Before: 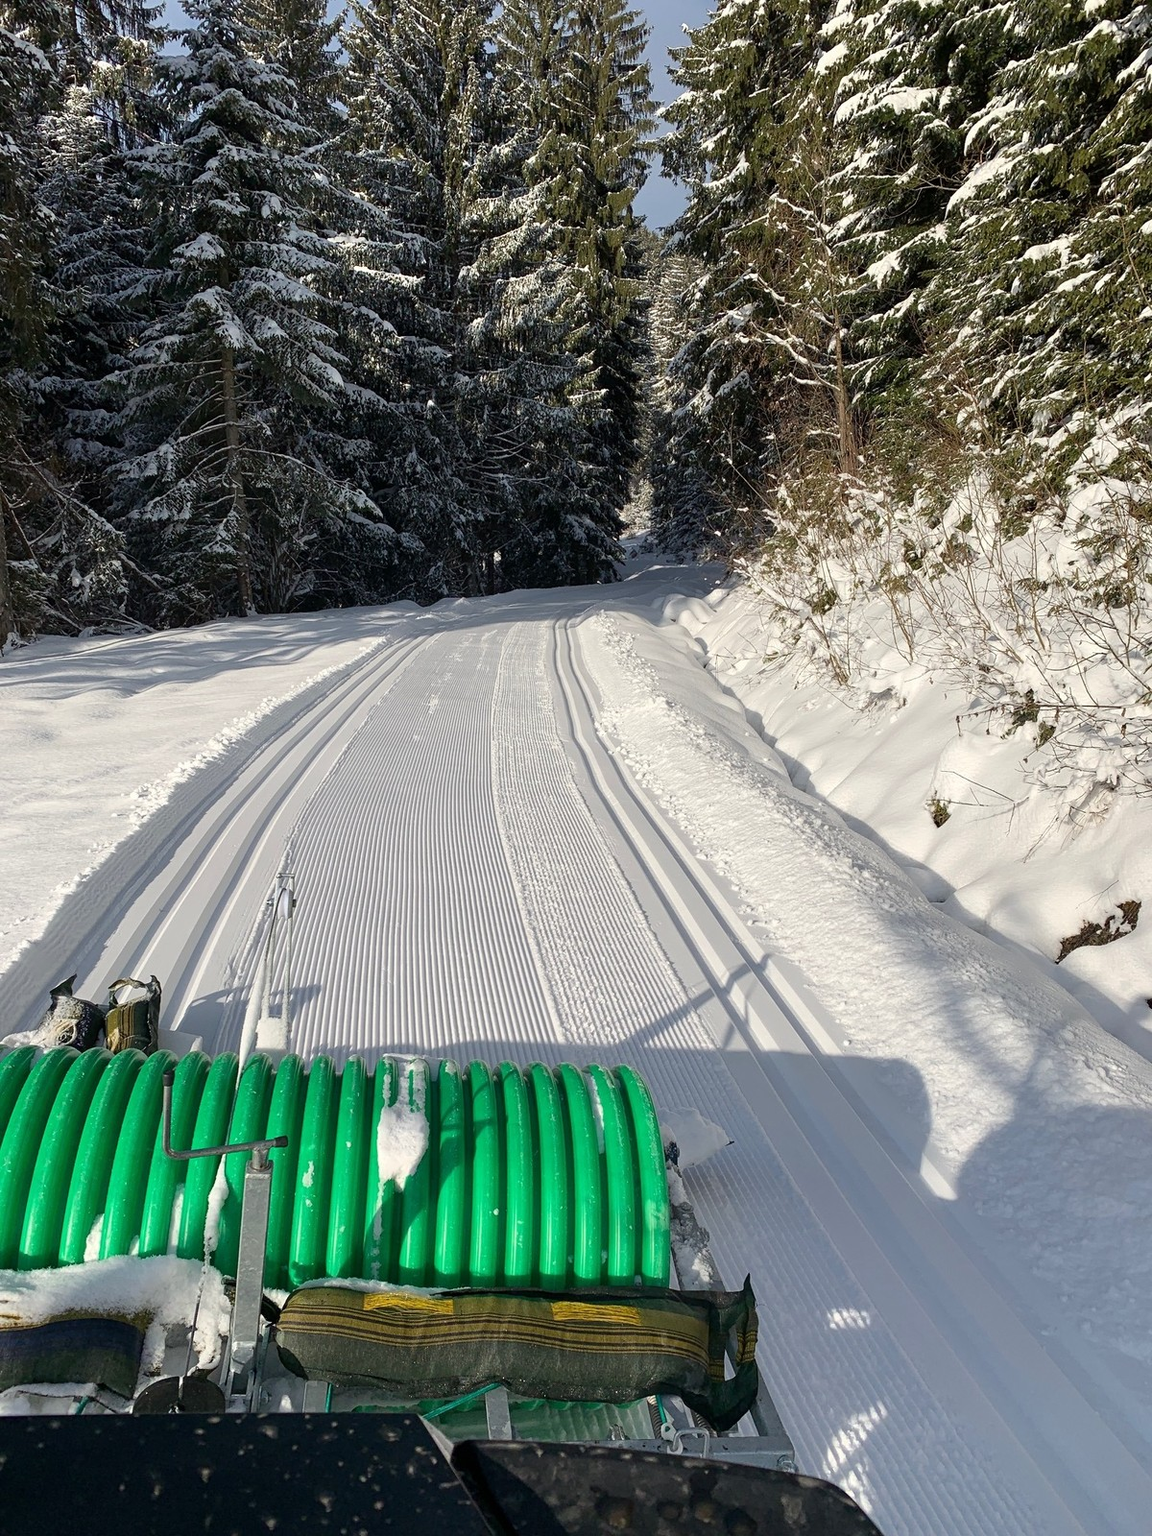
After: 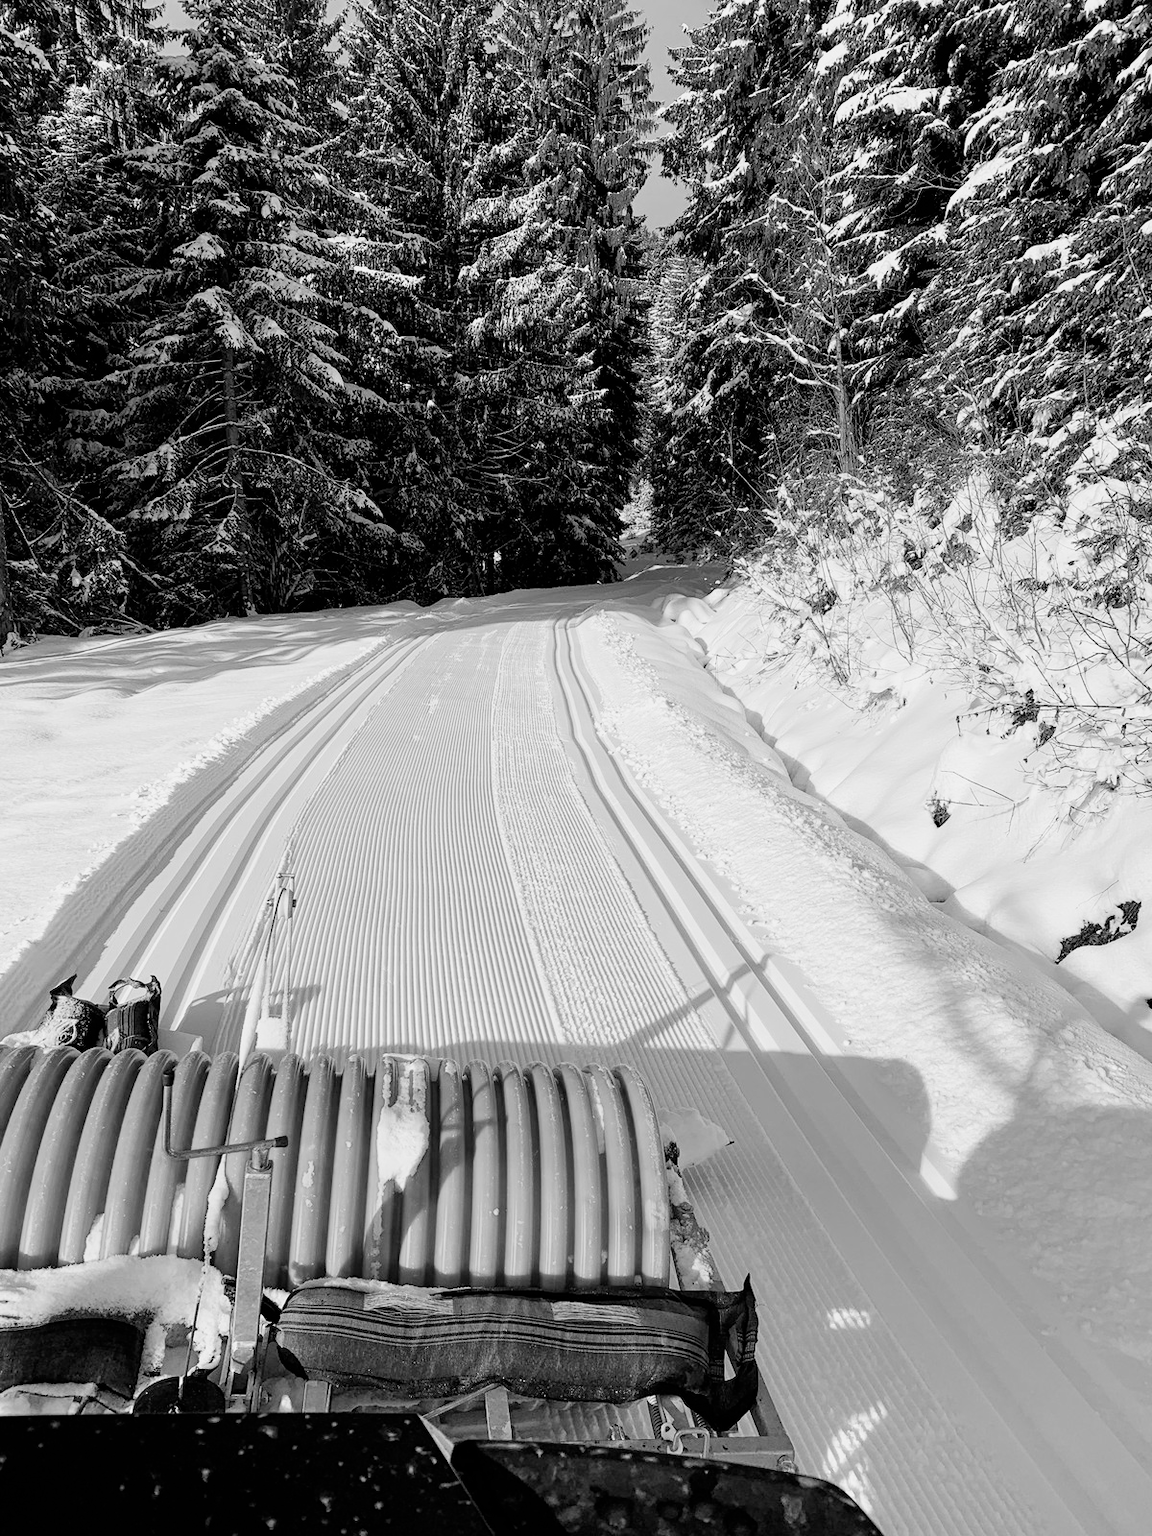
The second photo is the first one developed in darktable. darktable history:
monochrome: a -4.13, b 5.16, size 1
exposure: exposure 0.6 EV, compensate highlight preservation false
filmic rgb: black relative exposure -5 EV, hardness 2.88, contrast 1.2
